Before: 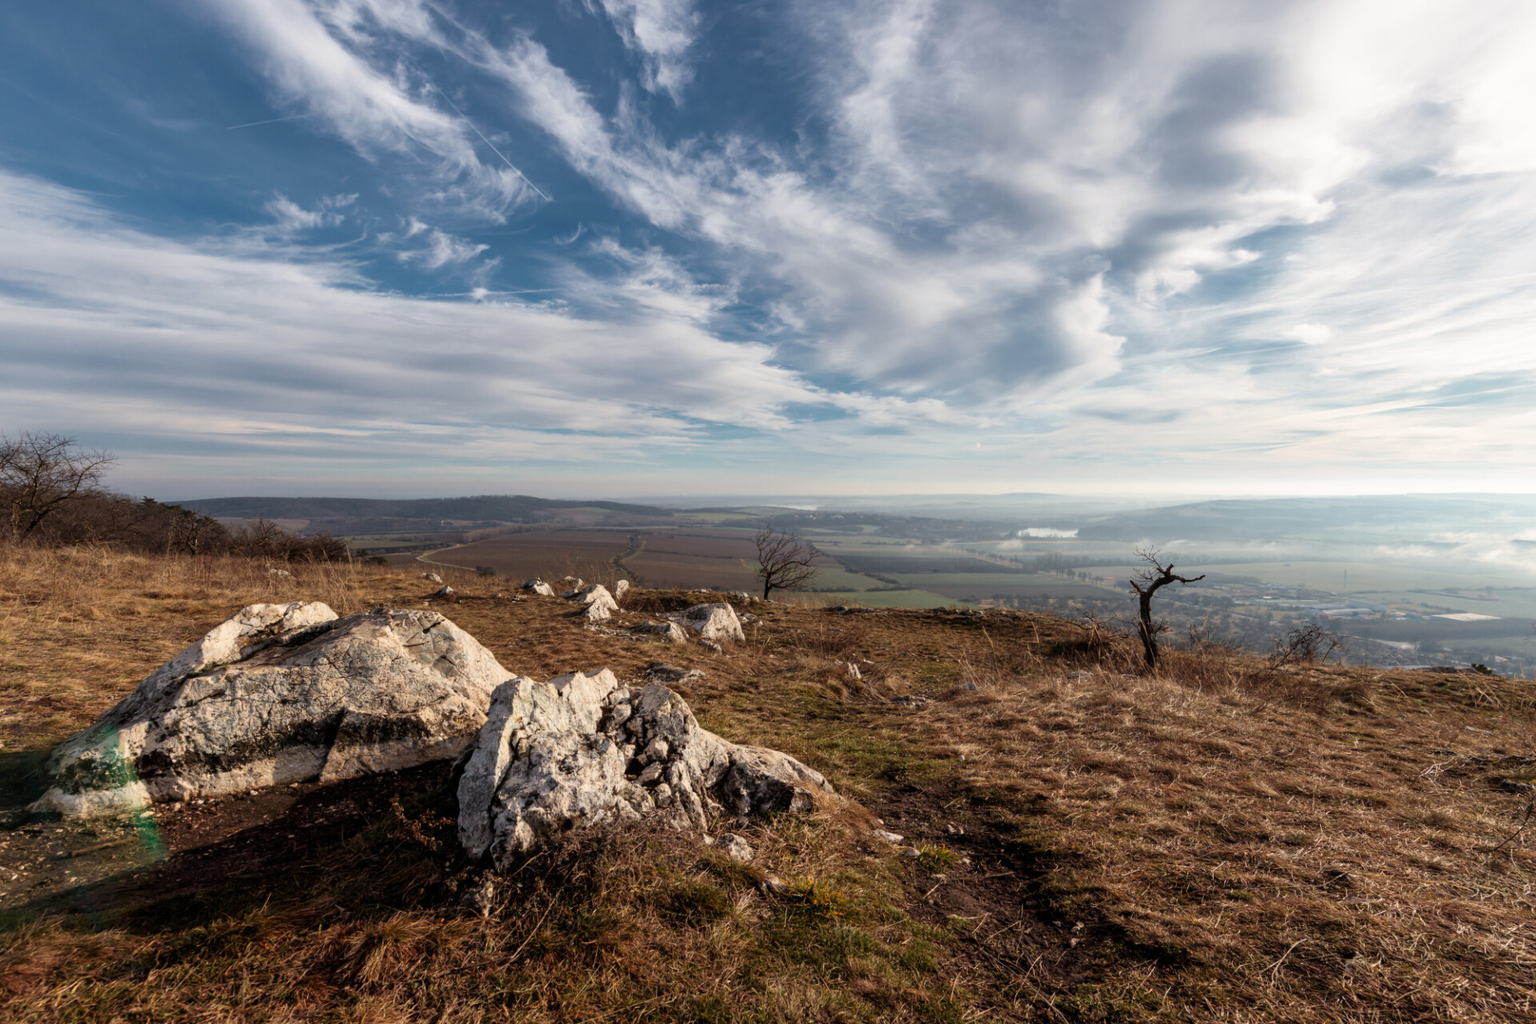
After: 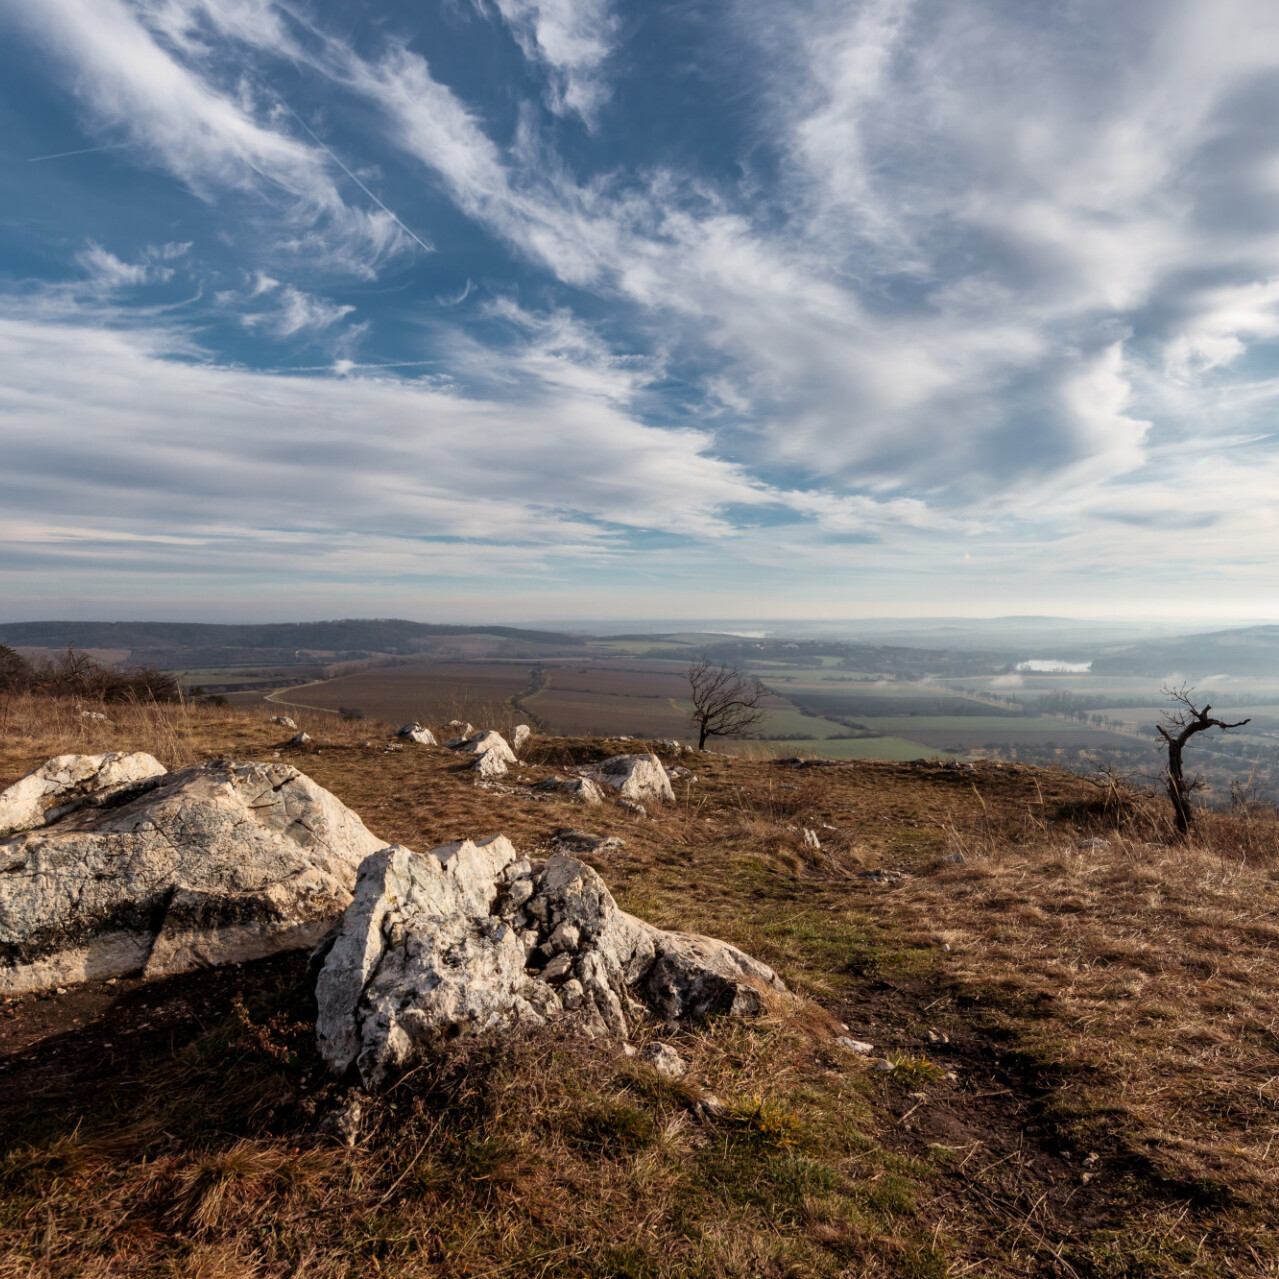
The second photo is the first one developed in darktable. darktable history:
crop and rotate: left 13.358%, right 19.982%
